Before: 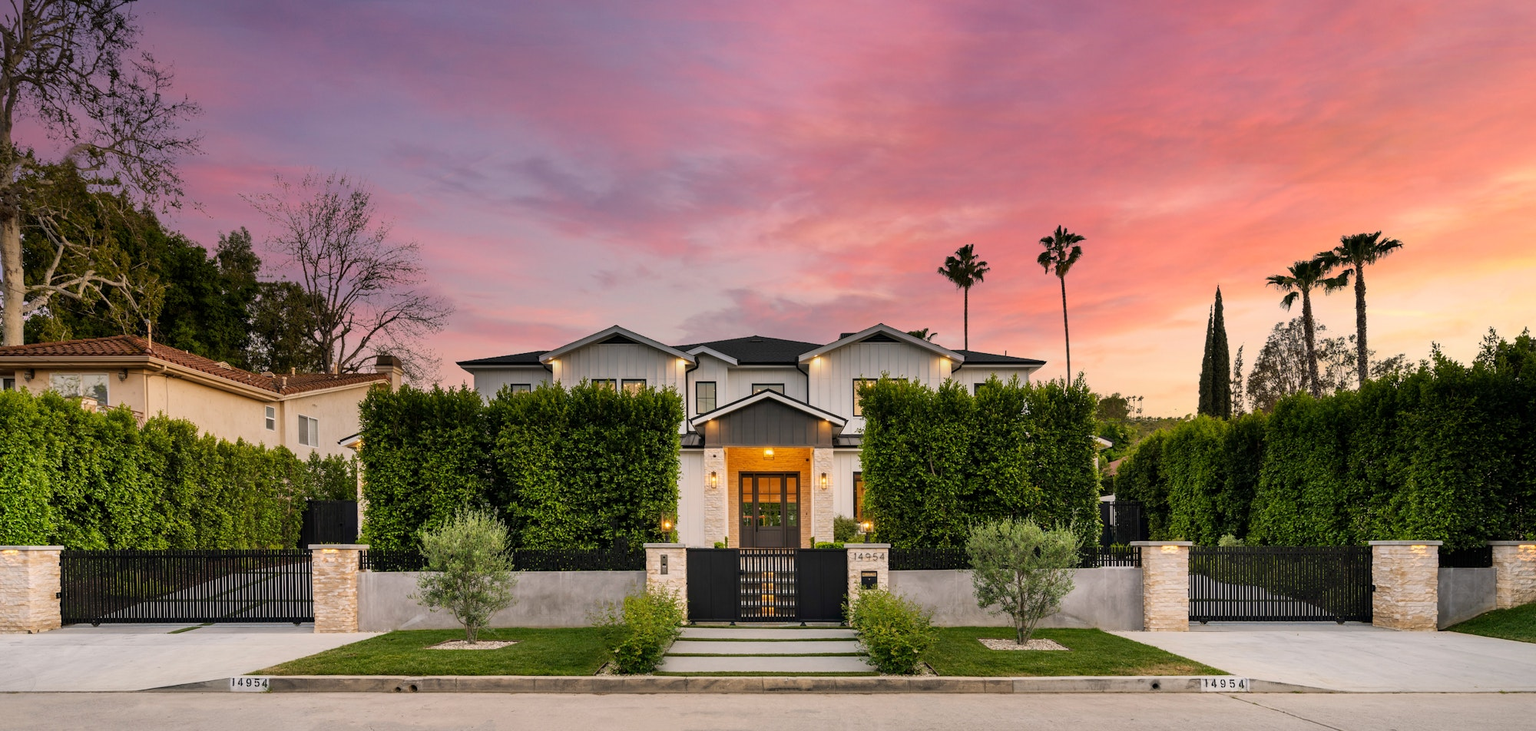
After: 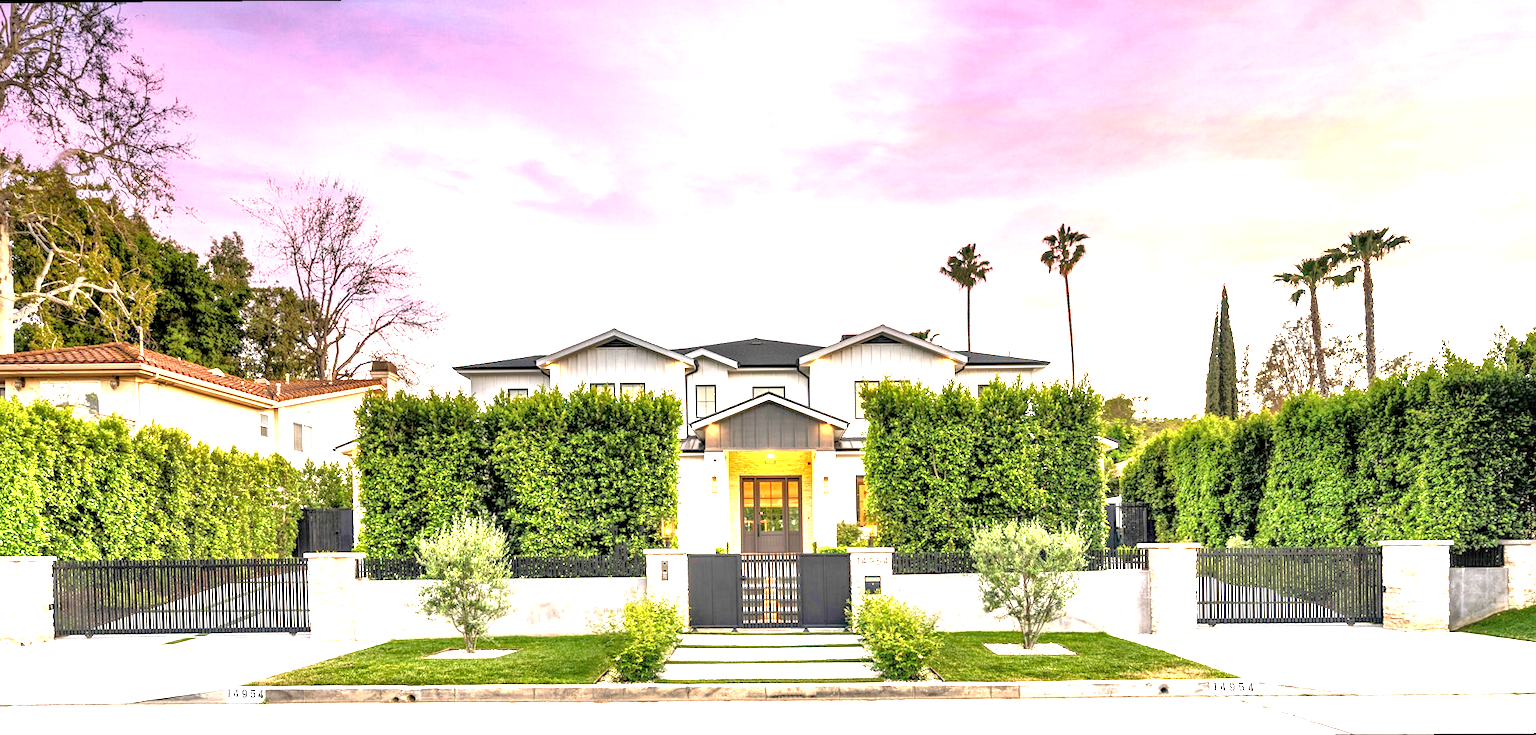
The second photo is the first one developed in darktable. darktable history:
exposure: black level correction 0, exposure 2.088 EV, compensate exposure bias true, compensate highlight preservation false
tone equalizer: -7 EV 0.15 EV, -6 EV 0.6 EV, -5 EV 1.15 EV, -4 EV 1.33 EV, -3 EV 1.15 EV, -2 EV 0.6 EV, -1 EV 0.15 EV, mask exposure compensation -0.5 EV
rotate and perspective: rotation -0.45°, automatic cropping original format, crop left 0.008, crop right 0.992, crop top 0.012, crop bottom 0.988
local contrast: highlights 60%, shadows 60%, detail 160%
